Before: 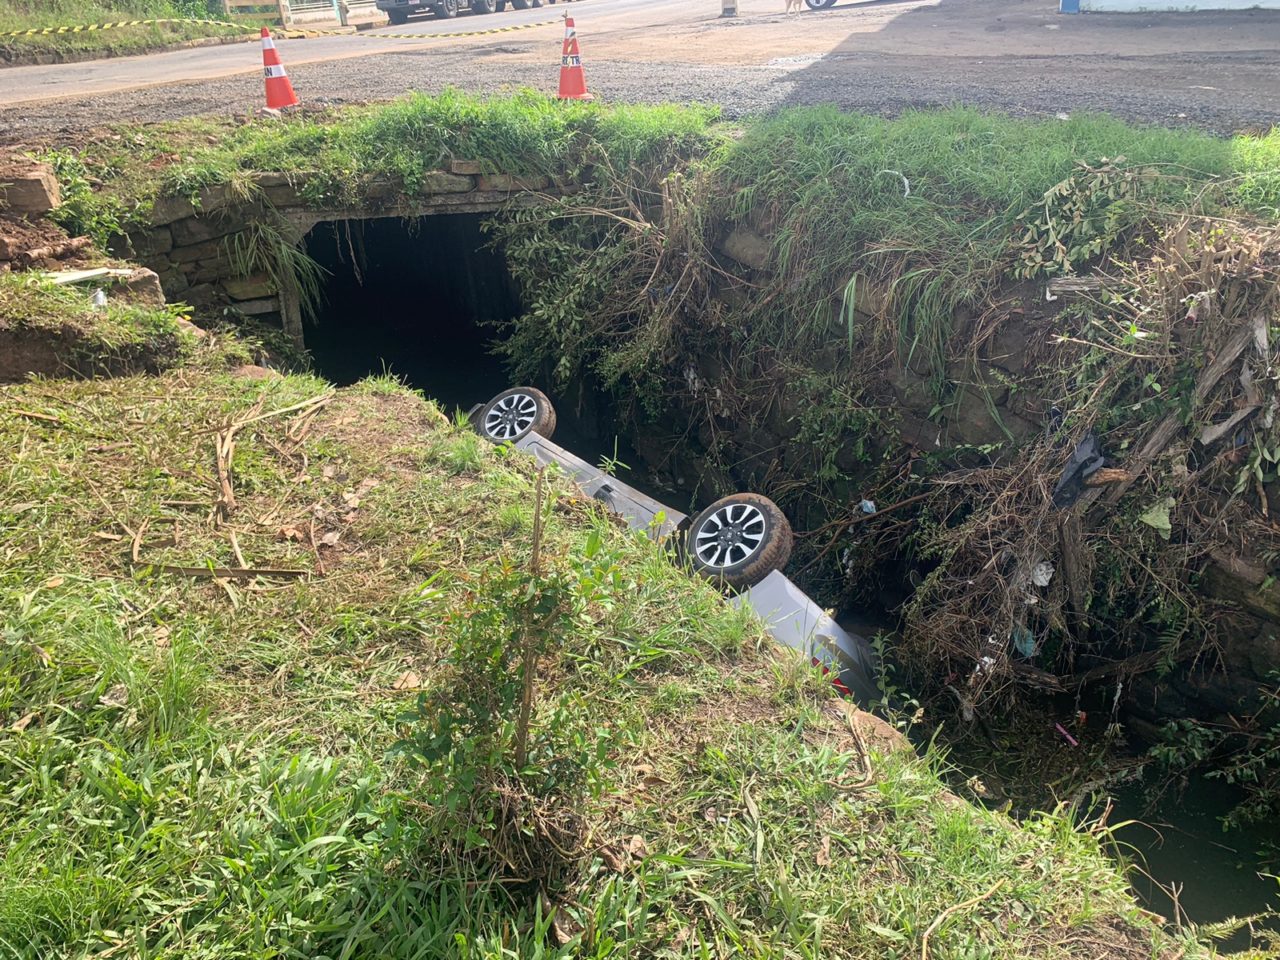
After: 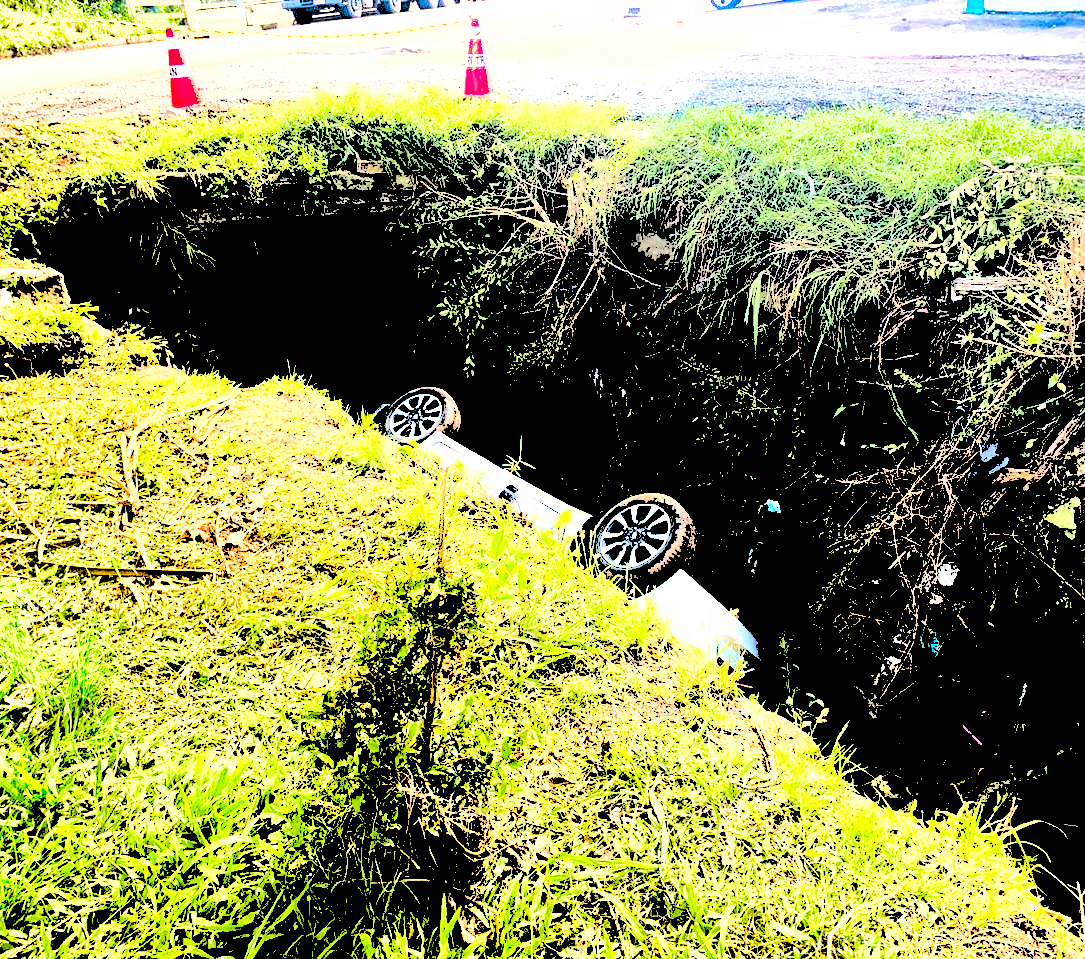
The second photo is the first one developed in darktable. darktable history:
levels: white 99.95%, levels [0.246, 0.256, 0.506]
shadows and highlights: radius 107.63, shadows 40.77, highlights -72.38, low approximation 0.01, soften with gaussian
crop: left 7.428%, right 7.796%
contrast brightness saturation: contrast 0.104, brightness -0.264, saturation 0.136
exposure: exposure -0.019 EV, compensate highlight preservation false
color balance rgb: perceptual saturation grading › global saturation 2.799%, perceptual brilliance grading › global brilliance 2.489%, perceptual brilliance grading › highlights -3.966%, global vibrance 20%
color zones: curves: ch2 [(0, 0.5) (0.143, 0.5) (0.286, 0.489) (0.415, 0.421) (0.571, 0.5) (0.714, 0.5) (0.857, 0.5) (1, 0.5)]
